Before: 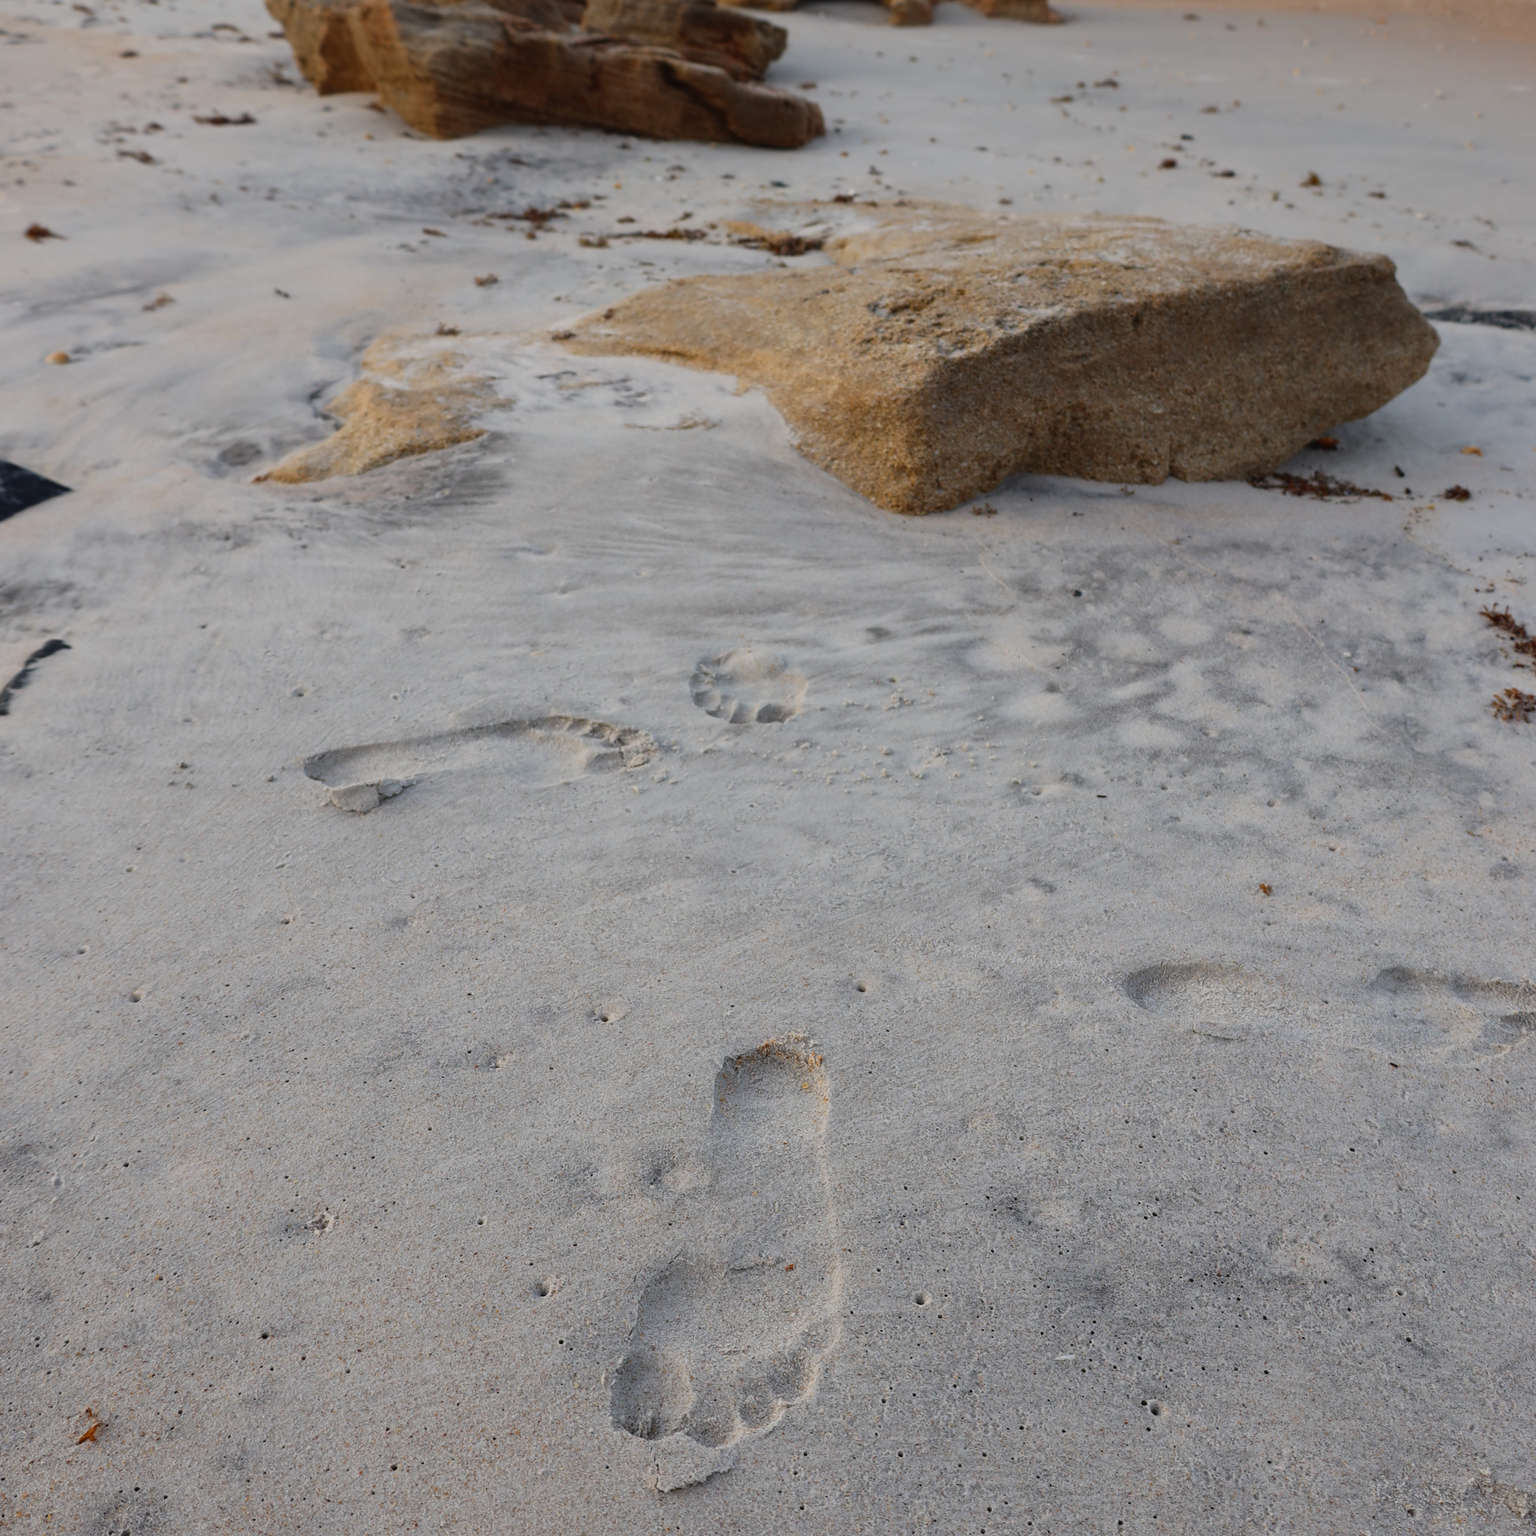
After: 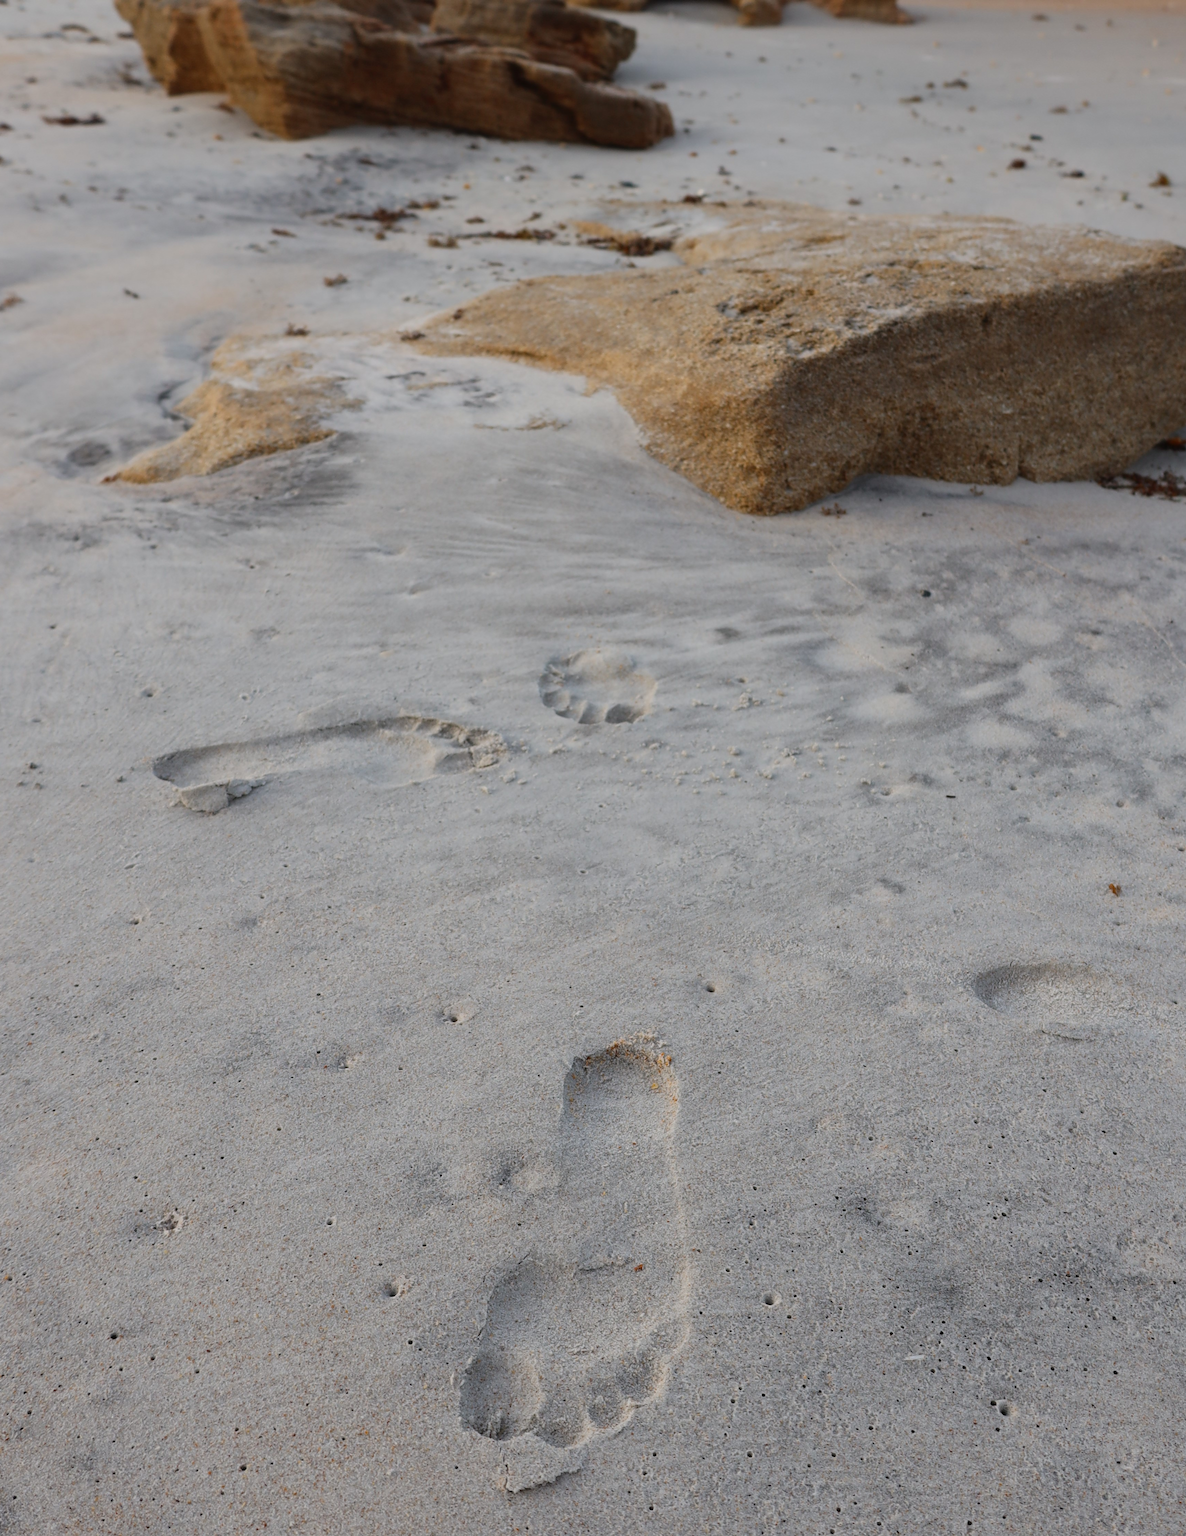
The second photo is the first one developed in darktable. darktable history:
tone equalizer: mask exposure compensation -0.509 EV
crop: left 9.858%, right 12.861%
